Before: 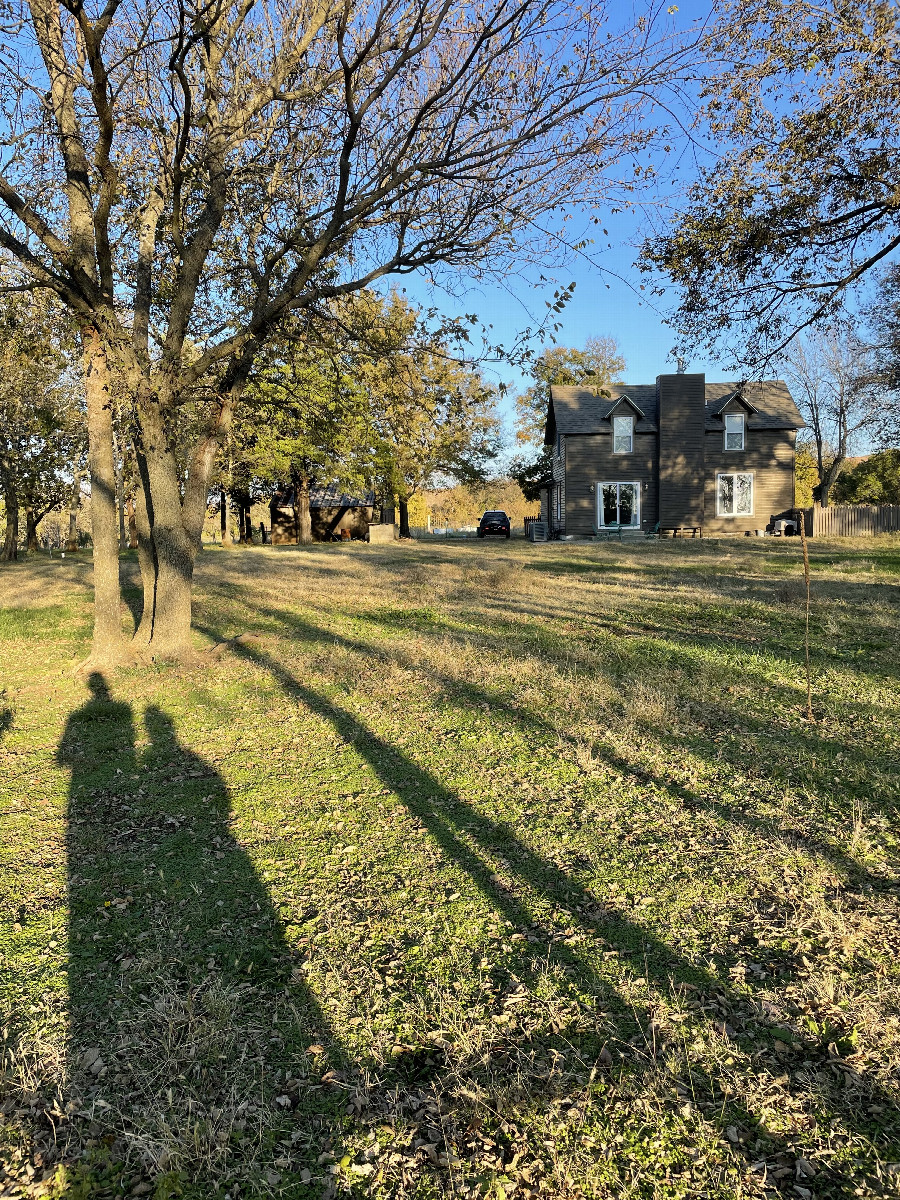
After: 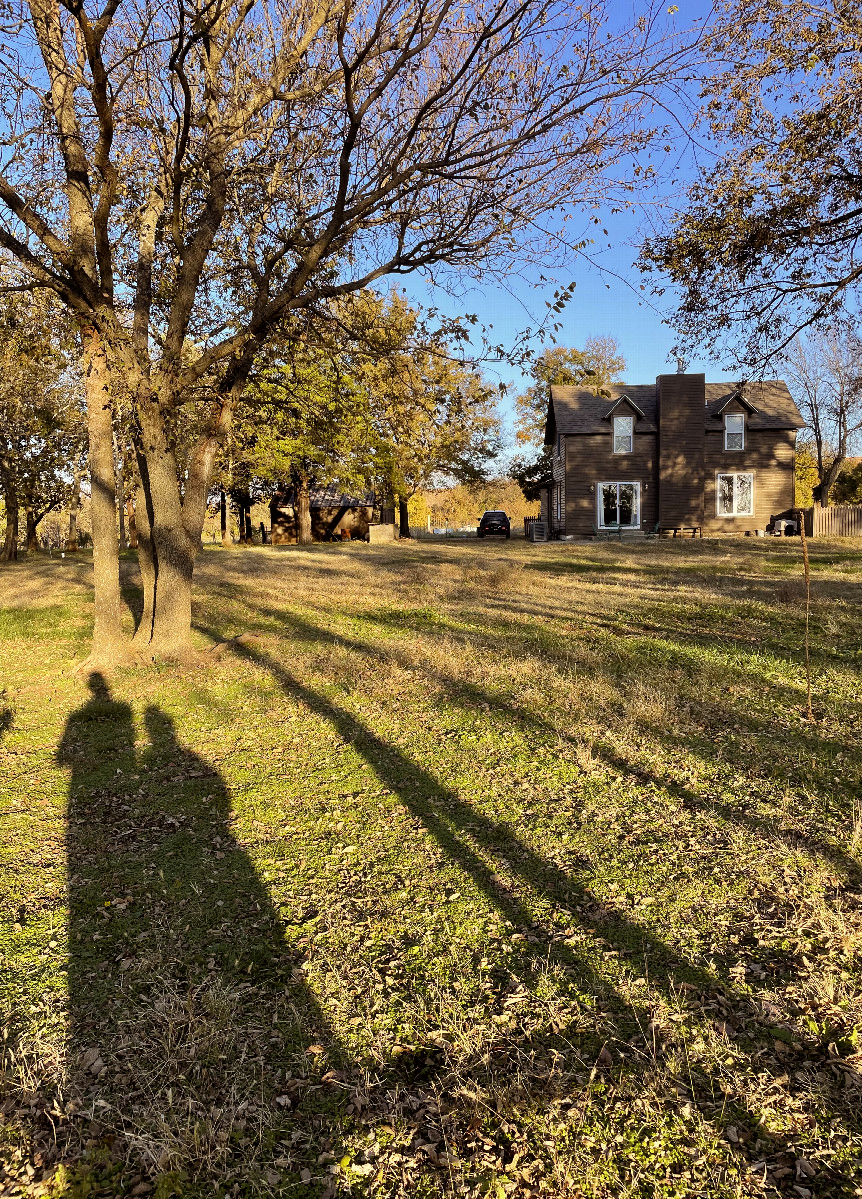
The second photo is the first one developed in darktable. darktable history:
rgb levels: mode RGB, independent channels, levels [[0, 0.5, 1], [0, 0.521, 1], [0, 0.536, 1]]
crop: right 4.126%, bottom 0.031%
